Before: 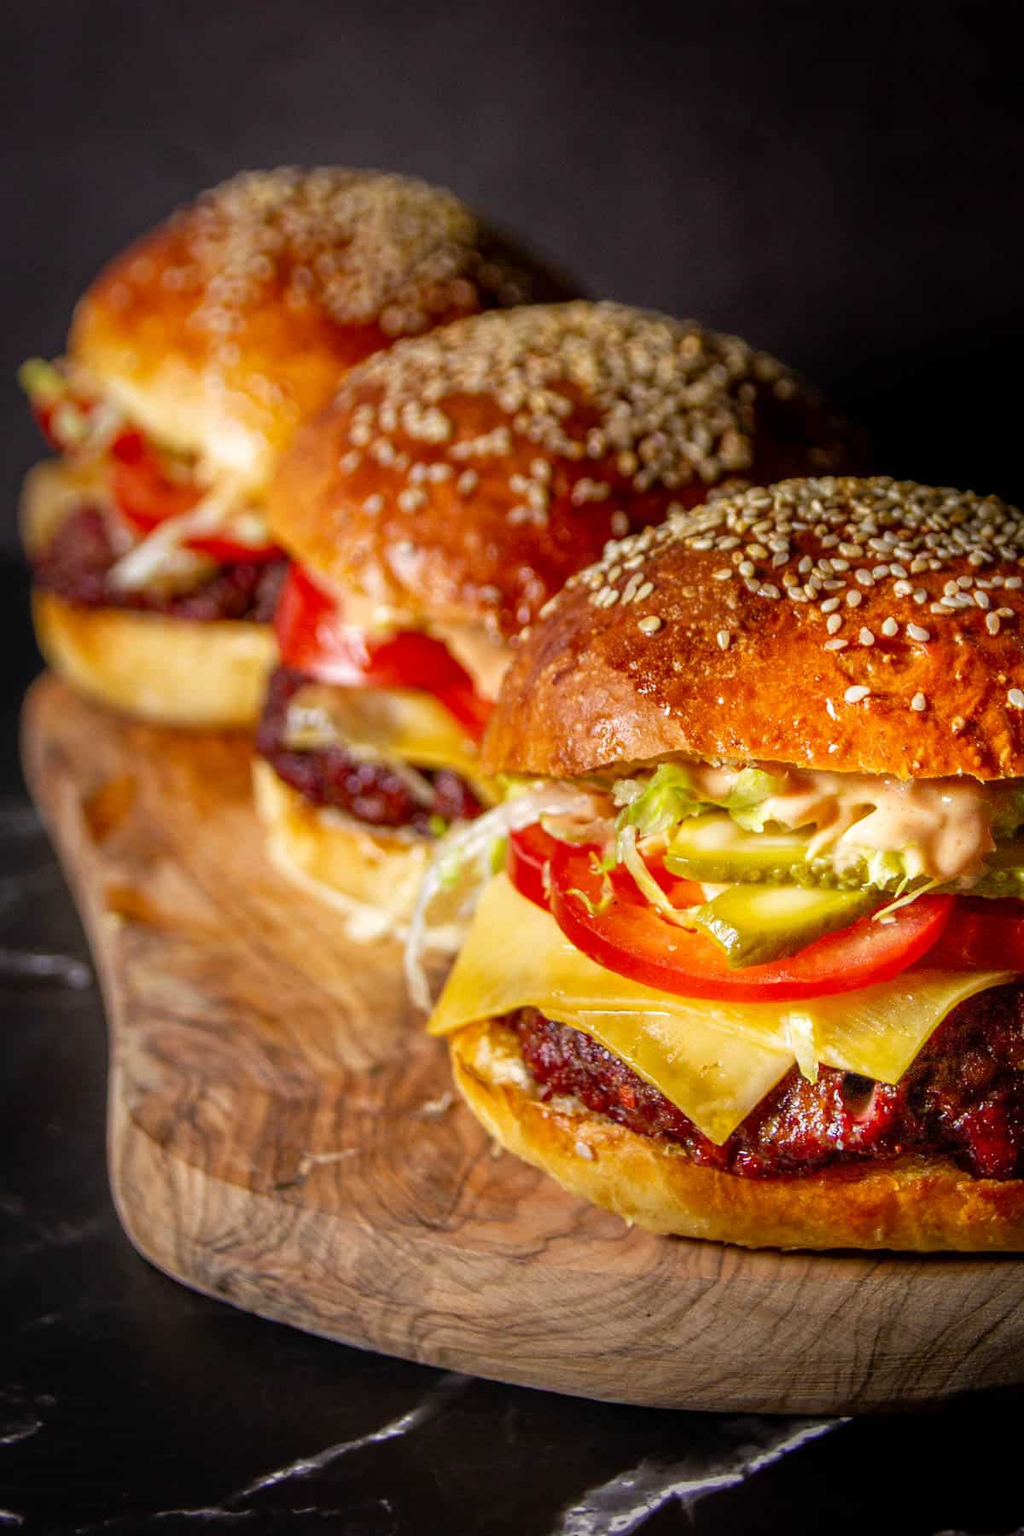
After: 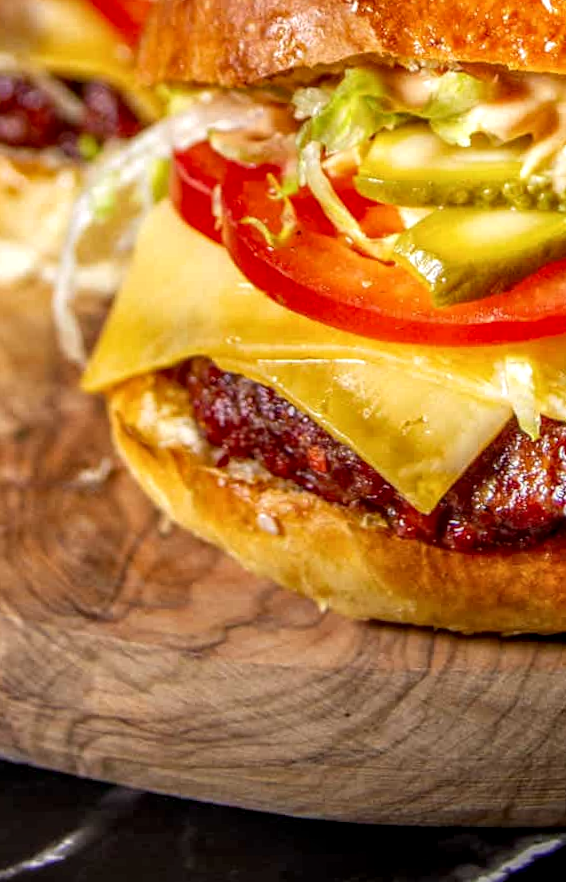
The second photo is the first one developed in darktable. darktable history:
local contrast: detail 130%
rotate and perspective: rotation -1.17°, automatic cropping off
crop: left 35.976%, top 45.819%, right 18.162%, bottom 5.807%
